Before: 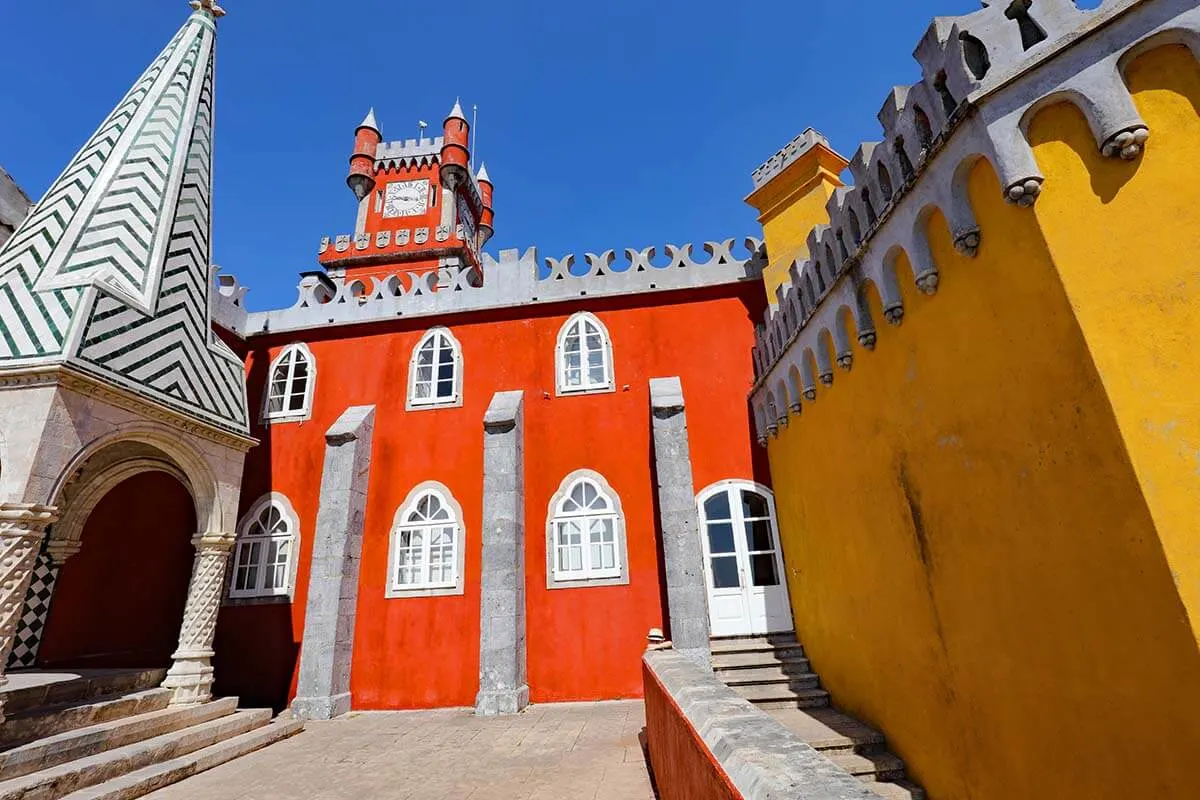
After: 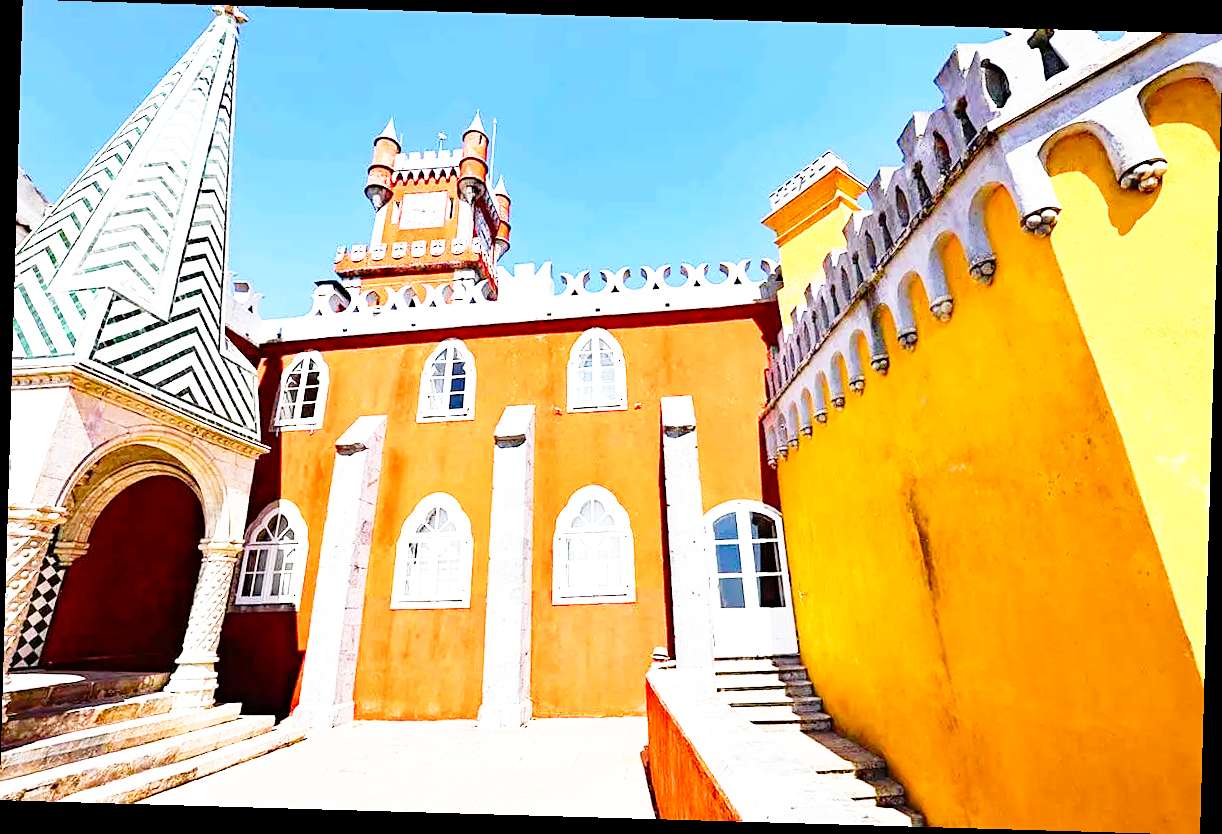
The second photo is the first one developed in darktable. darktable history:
exposure: exposure 1 EV, compensate highlight preservation false
crop and rotate: angle -1.66°
sharpen: amount 0.217
color balance rgb: perceptual saturation grading › global saturation 20%, perceptual saturation grading › highlights -25.53%, perceptual saturation grading › shadows 25.302%
base curve: curves: ch0 [(0, 0) (0.012, 0.01) (0.073, 0.168) (0.31, 0.711) (0.645, 0.957) (1, 1)], preserve colors none
